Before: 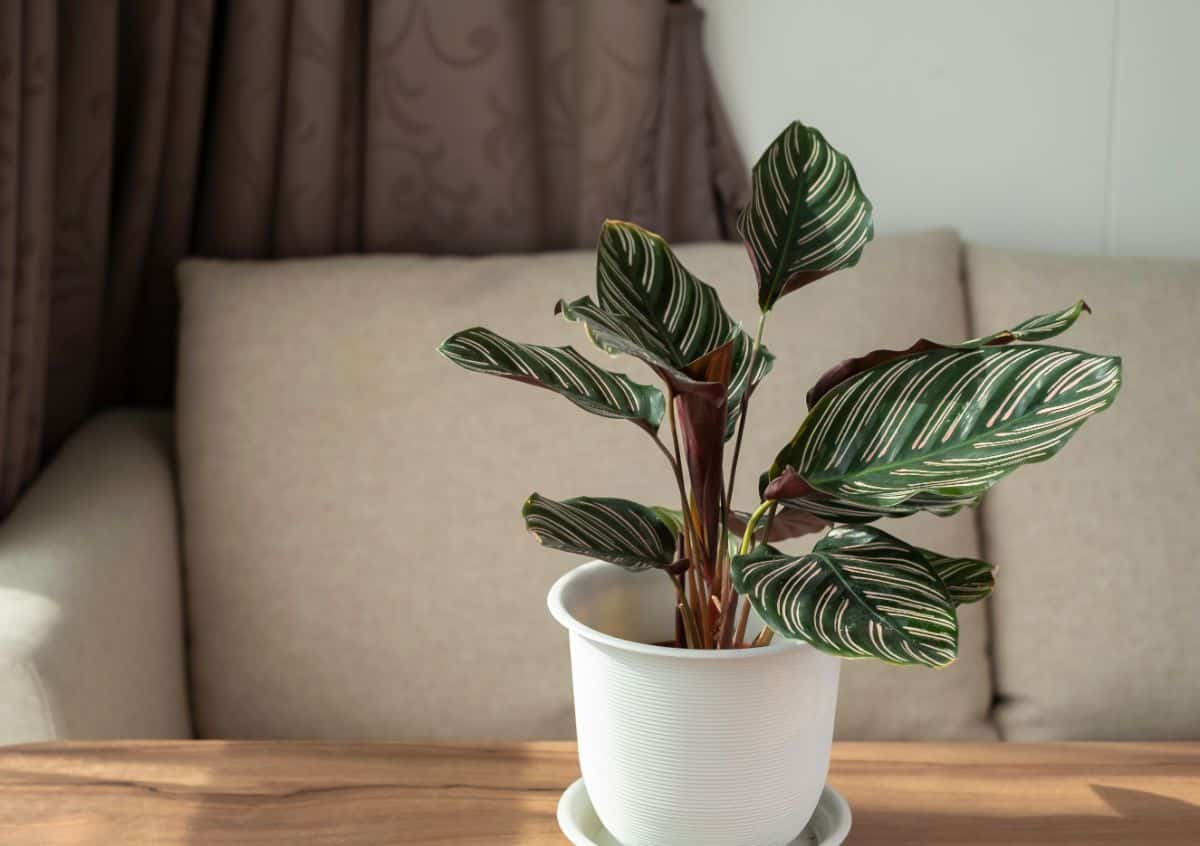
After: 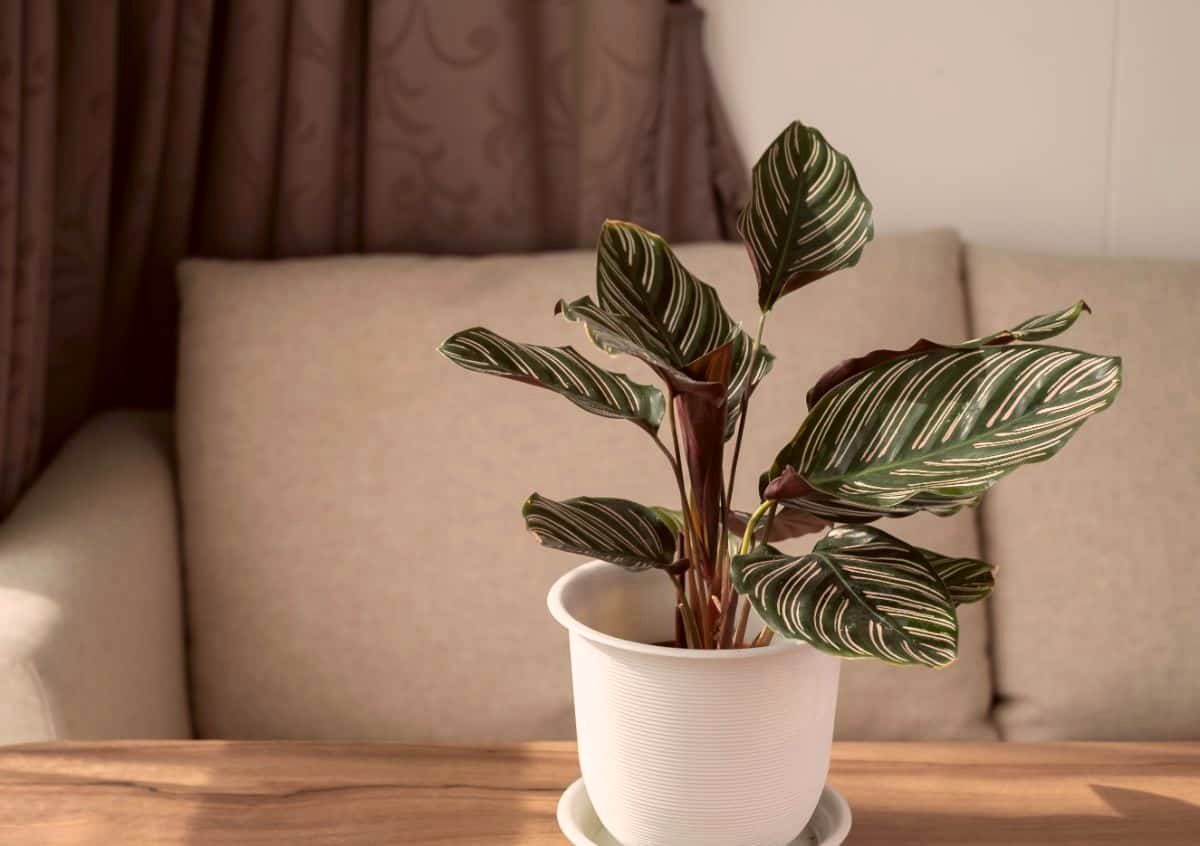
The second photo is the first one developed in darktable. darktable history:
color correction: highlights a* 10.19, highlights b* 9.74, shadows a* 8.08, shadows b* 7.97, saturation 0.821
exposure: compensate highlight preservation false
